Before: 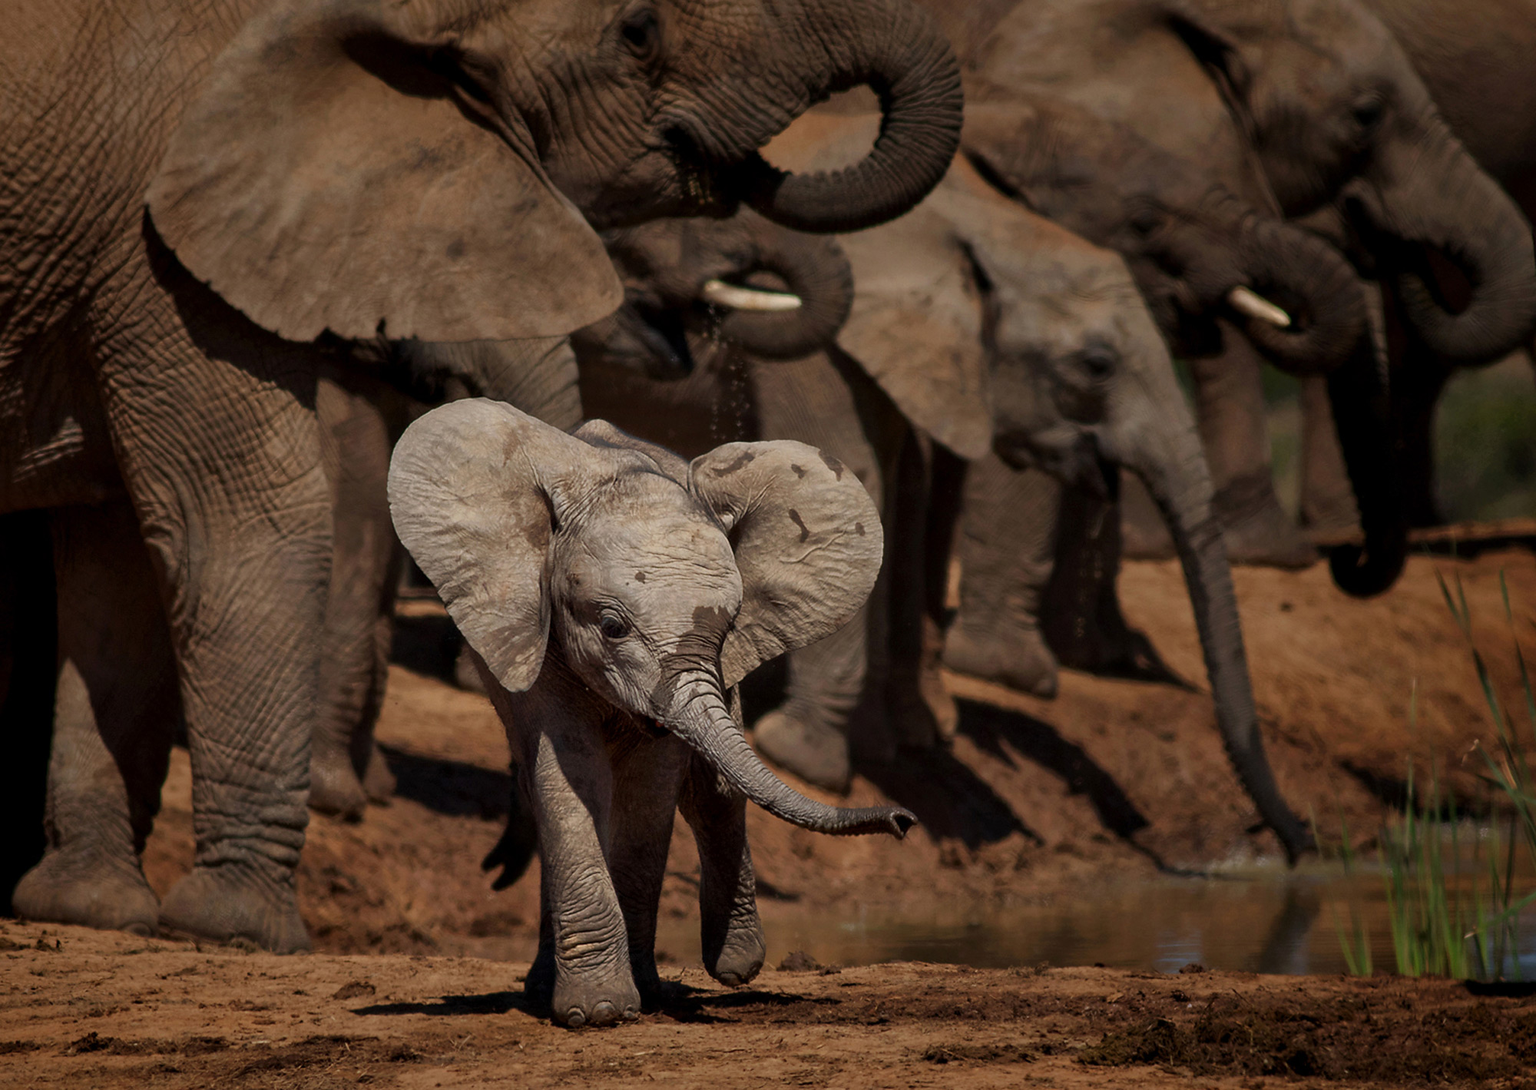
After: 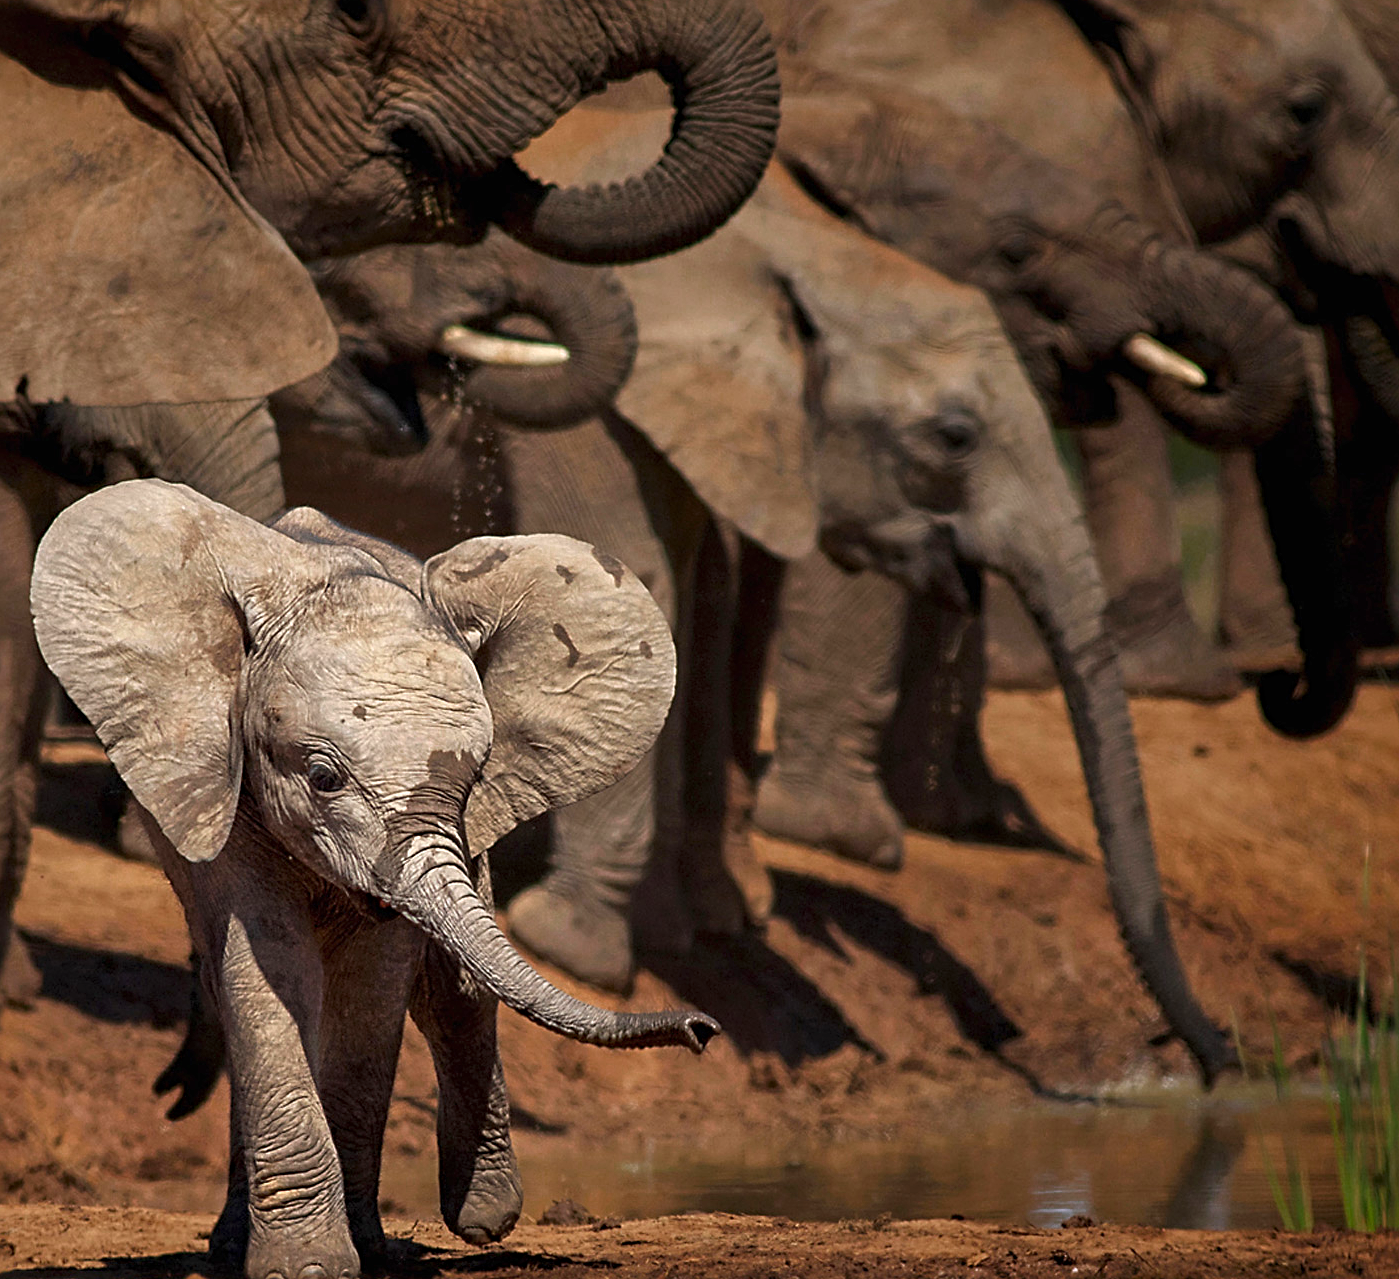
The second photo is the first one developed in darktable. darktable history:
sharpen: radius 3.137
exposure: black level correction 0, exposure 1.001 EV, compensate exposure bias true, compensate highlight preservation false
color zones: curves: ch0 [(0.203, 0.433) (0.607, 0.517) (0.697, 0.696) (0.705, 0.897)], mix 99.78%
crop and rotate: left 23.724%, top 2.866%, right 6.287%, bottom 6.956%
